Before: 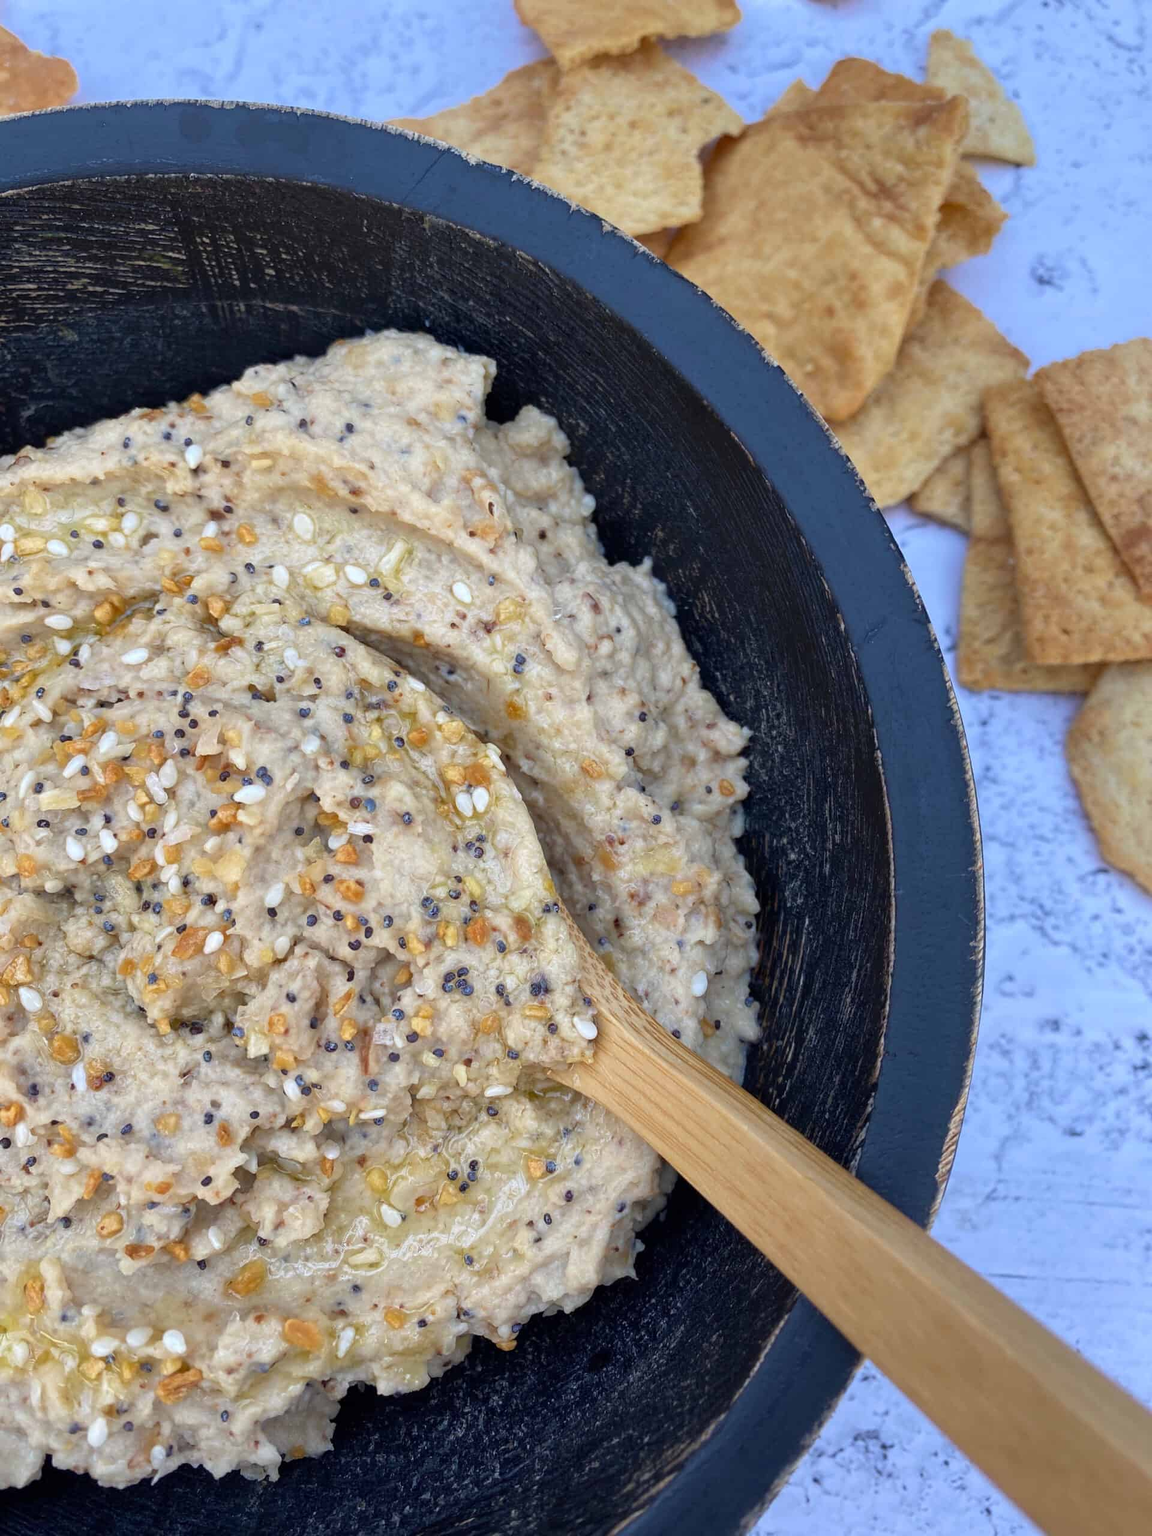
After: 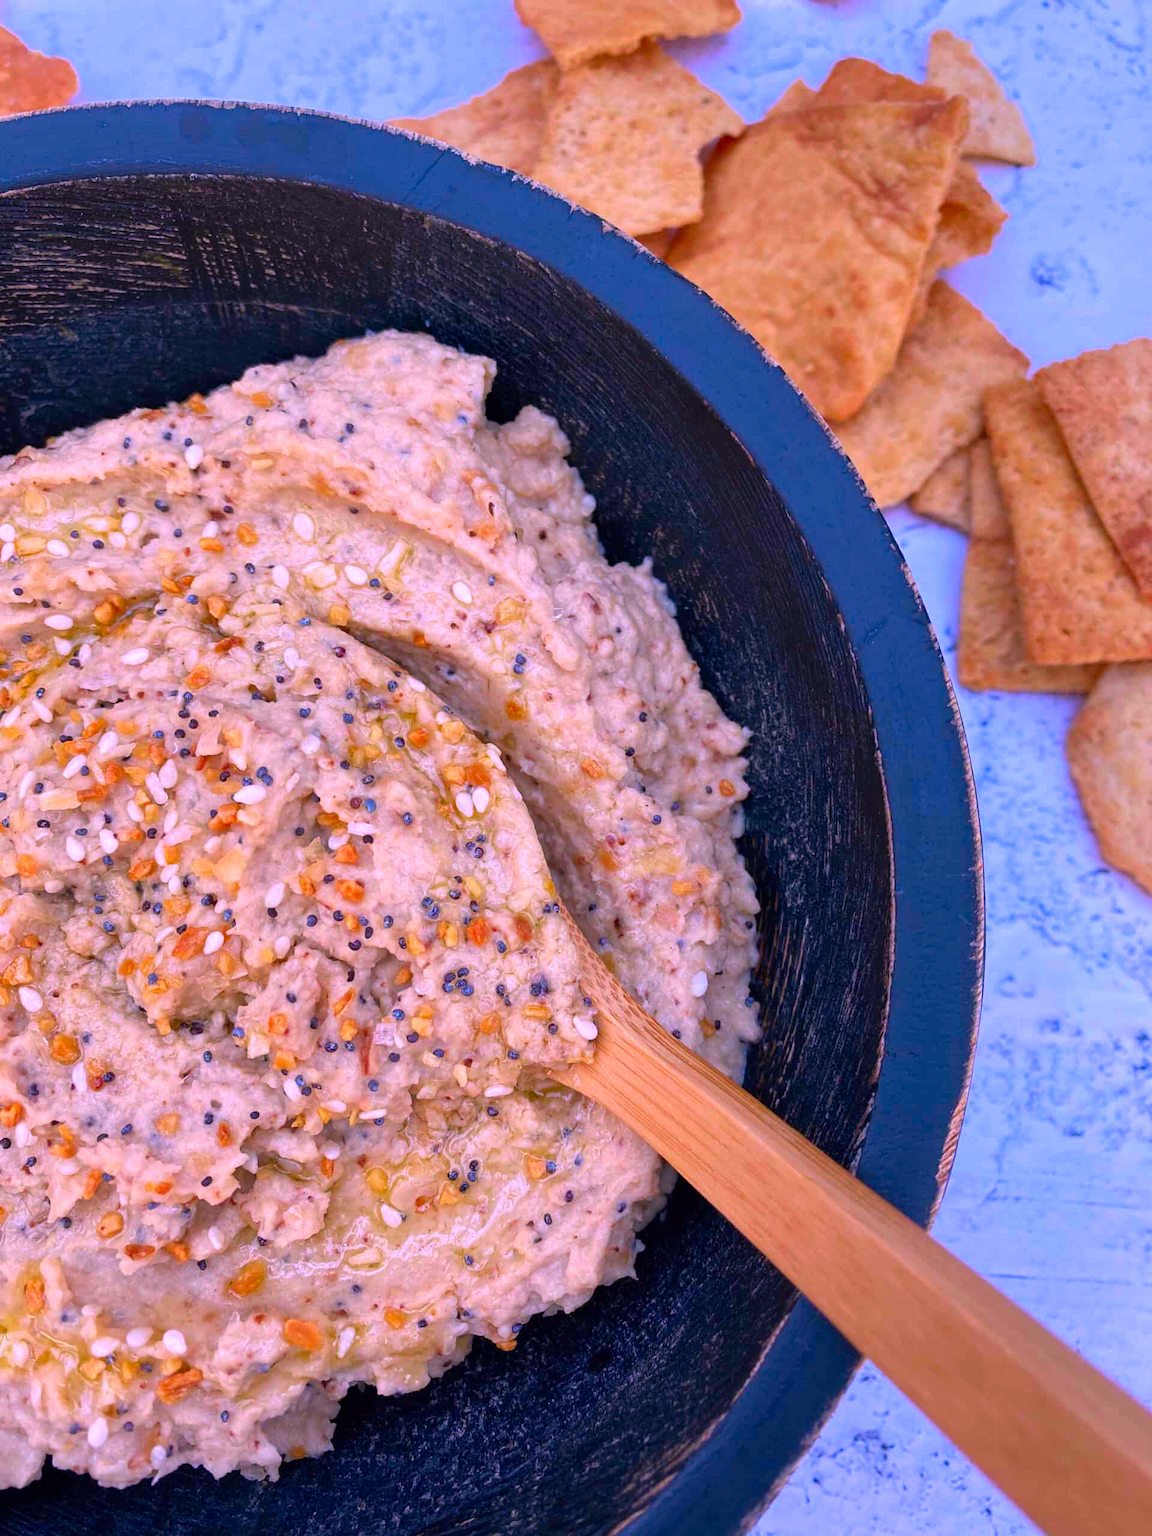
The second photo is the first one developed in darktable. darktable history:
color correction: highlights a* 18.74, highlights b* -11.49, saturation 1.67
